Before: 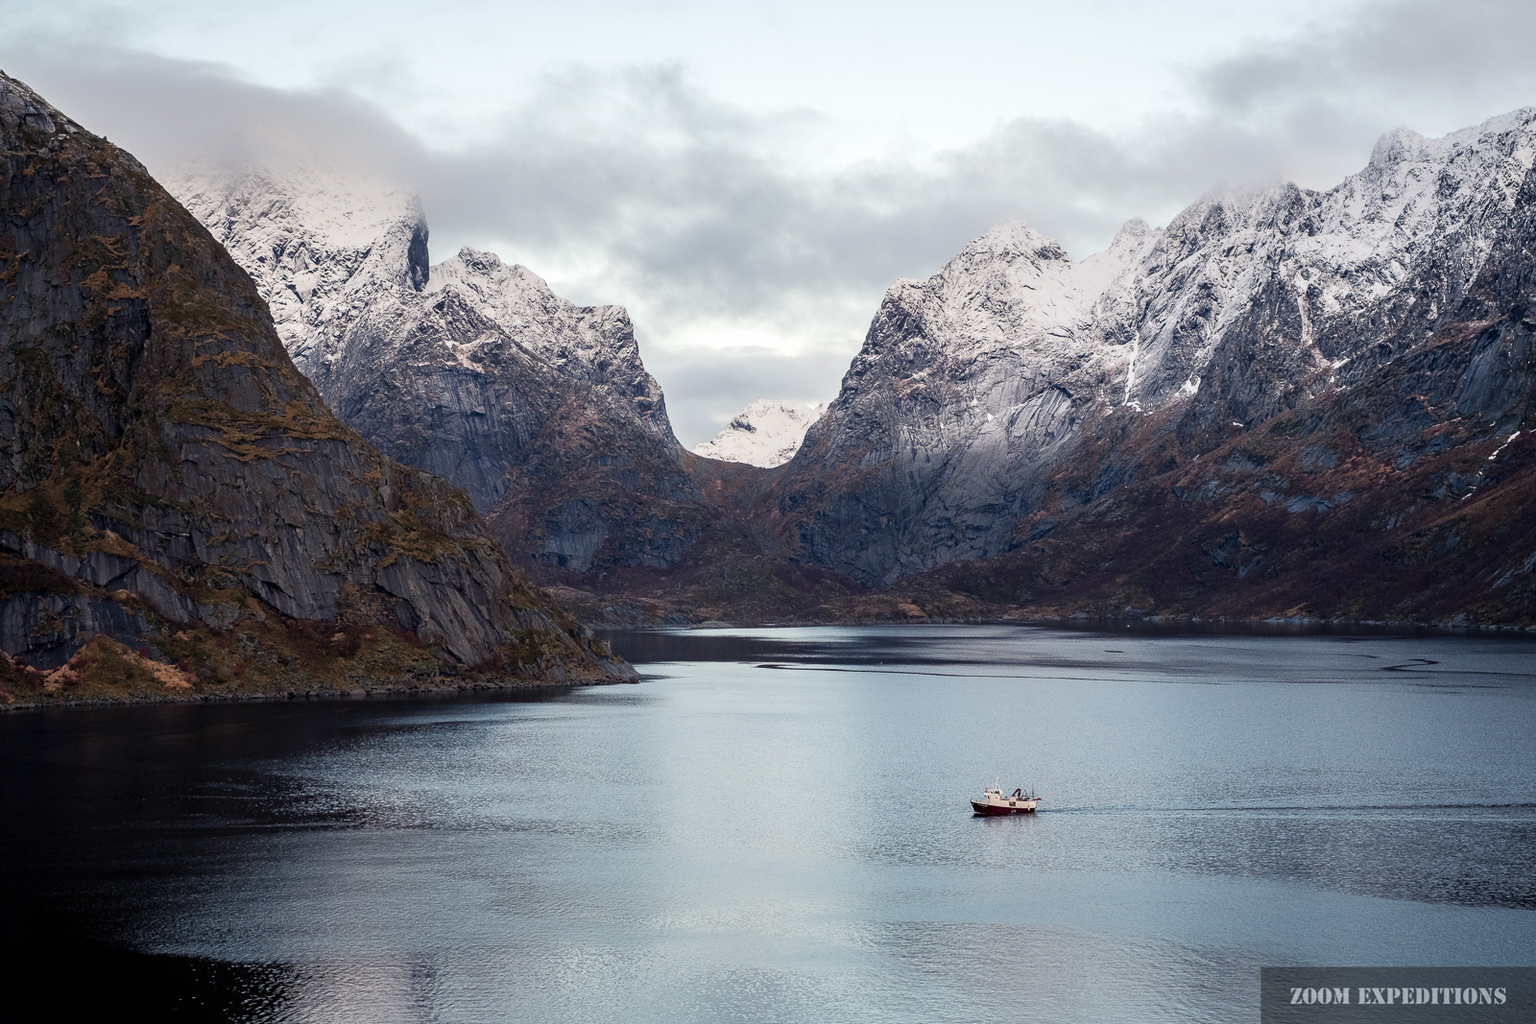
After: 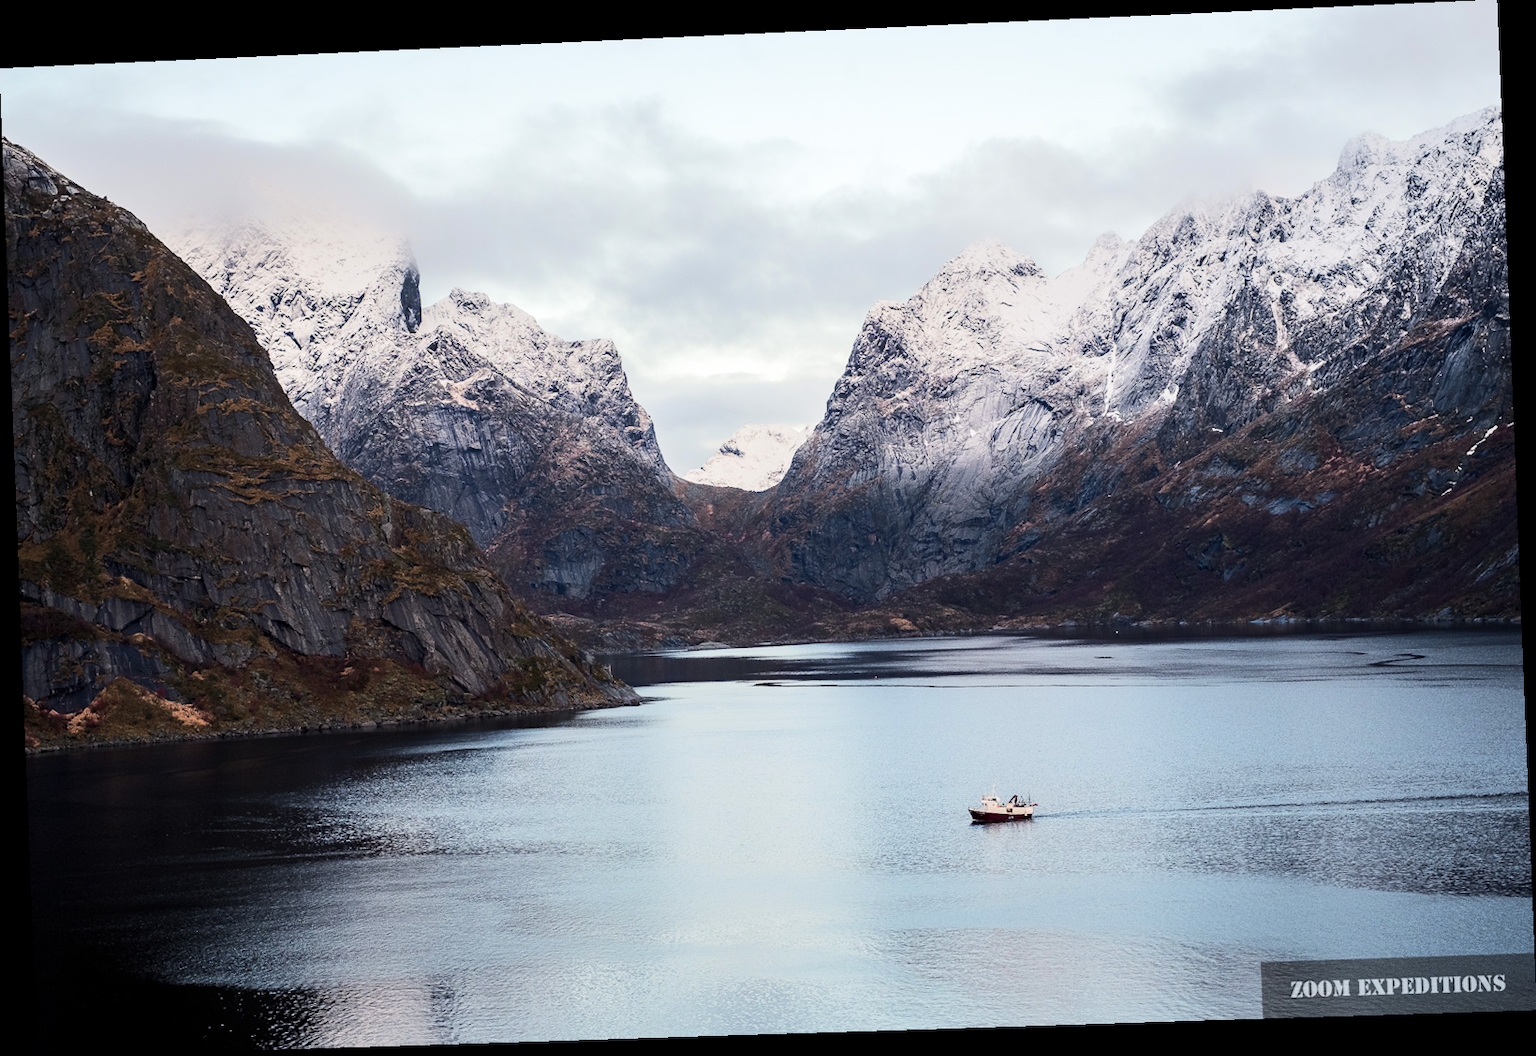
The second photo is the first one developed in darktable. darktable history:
rgb curve: curves: ch0 [(0, 0) (0.284, 0.292) (0.505, 0.644) (1, 1)]; ch1 [(0, 0) (0.284, 0.292) (0.505, 0.644) (1, 1)]; ch2 [(0, 0) (0.284, 0.292) (0.505, 0.644) (1, 1)], compensate middle gray true
rotate and perspective: rotation -2.22°, lens shift (horizontal) -0.022, automatic cropping off
